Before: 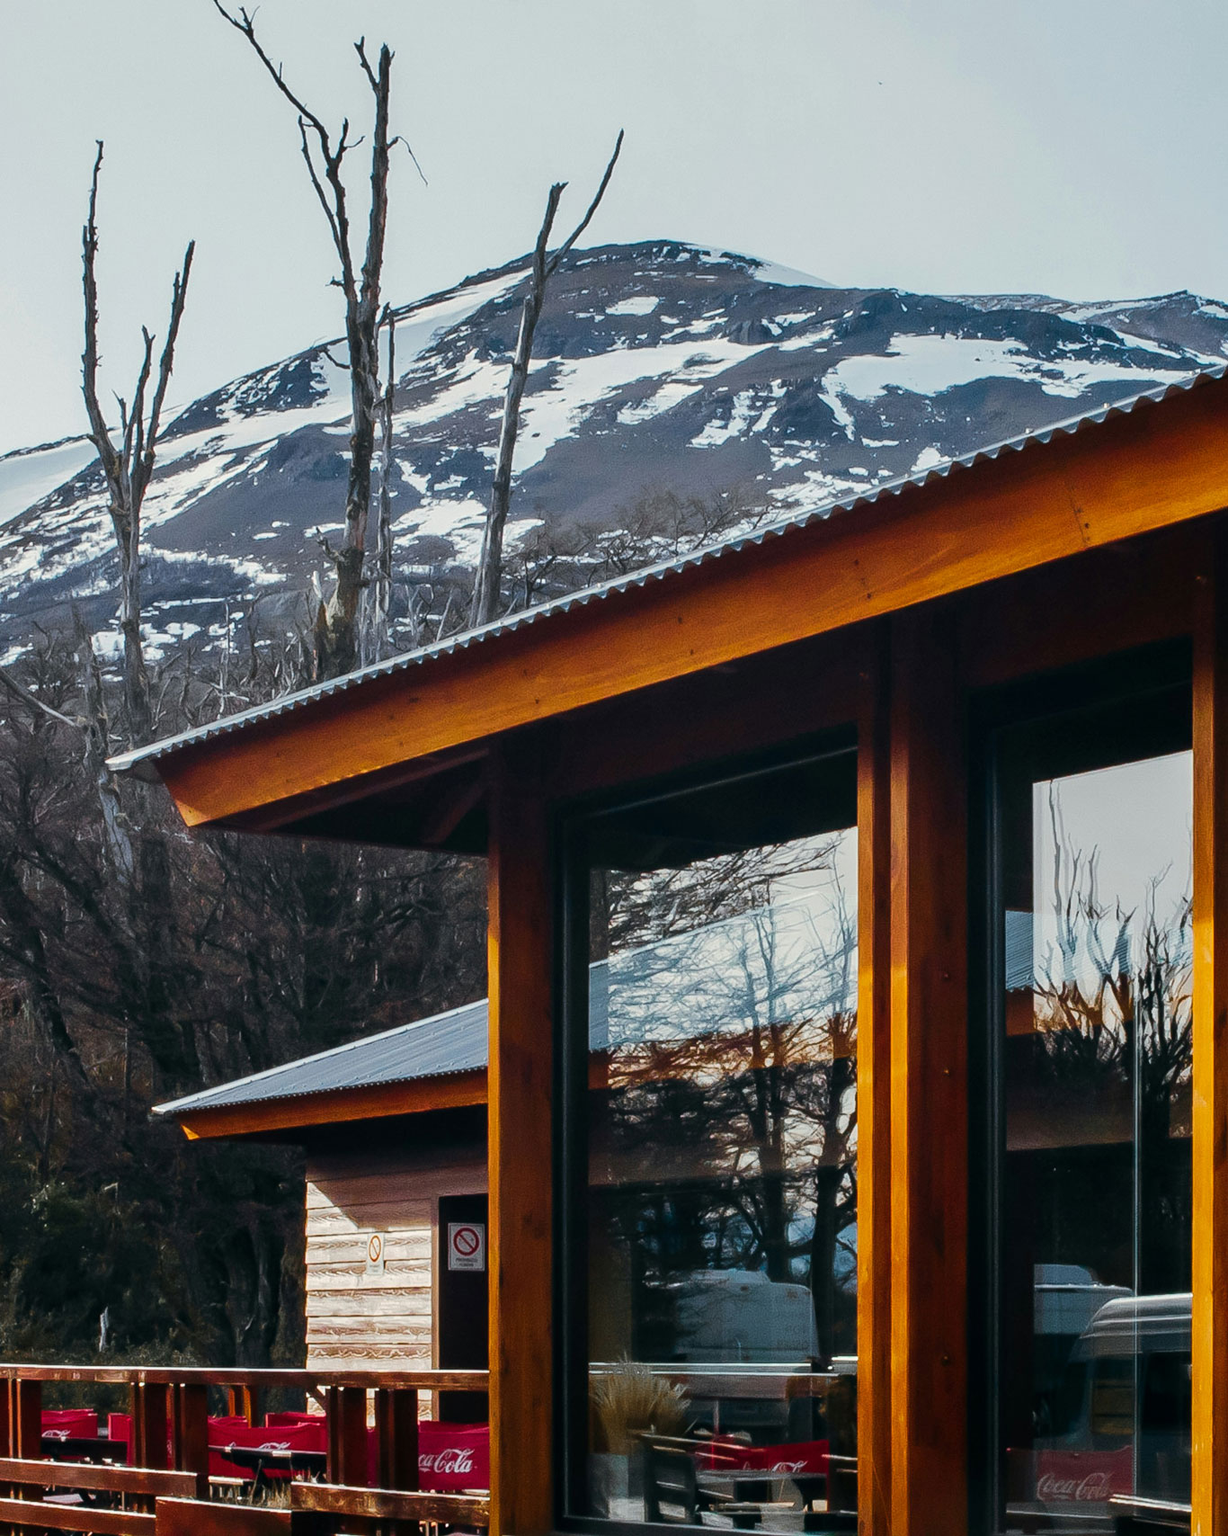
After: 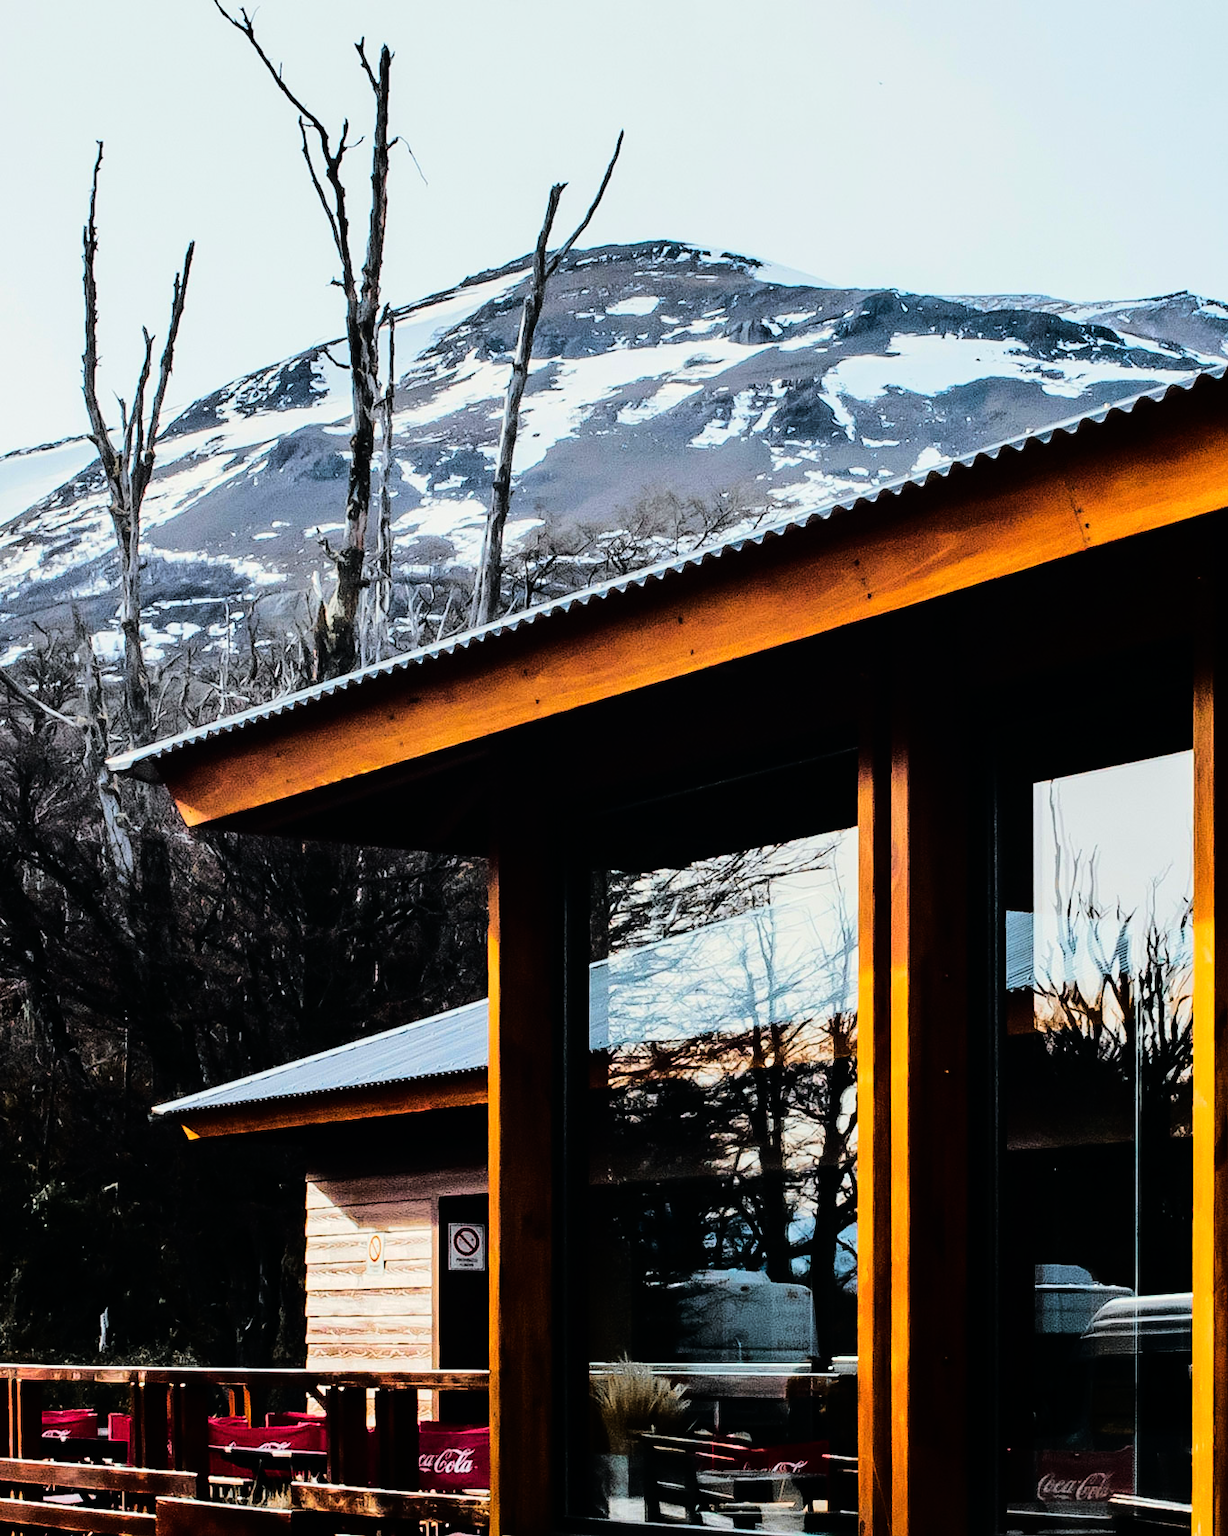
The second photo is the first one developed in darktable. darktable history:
base curve: curves: ch0 [(0, 0) (0.036, 0.01) (0.123, 0.254) (0.258, 0.504) (0.507, 0.748) (1, 1)]
